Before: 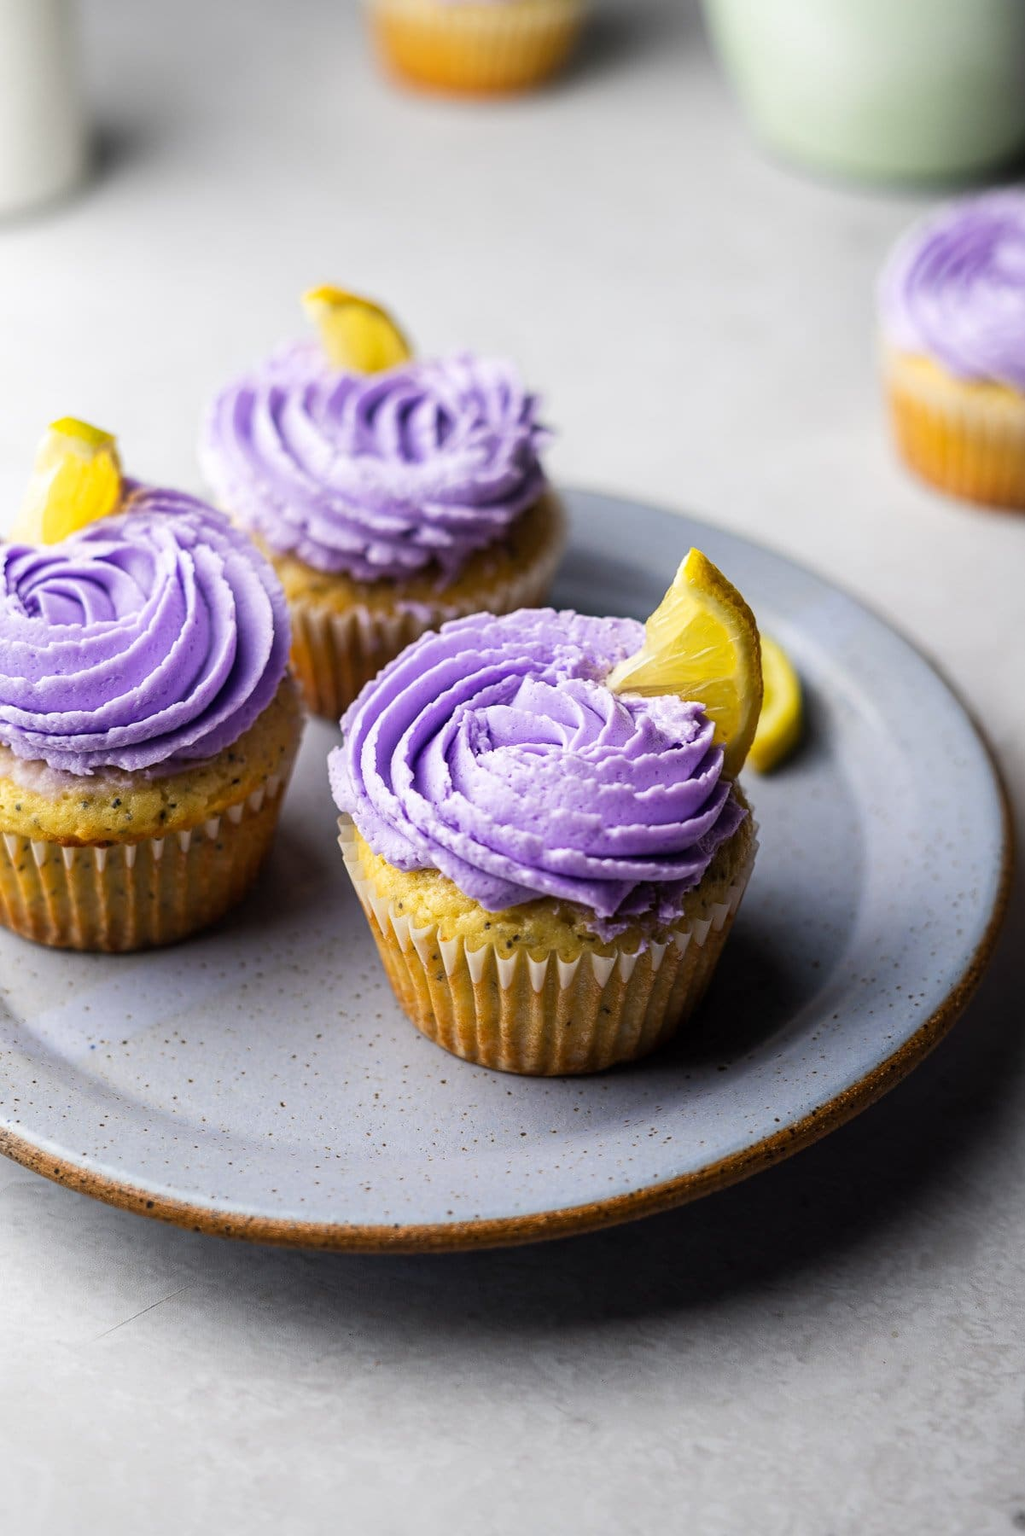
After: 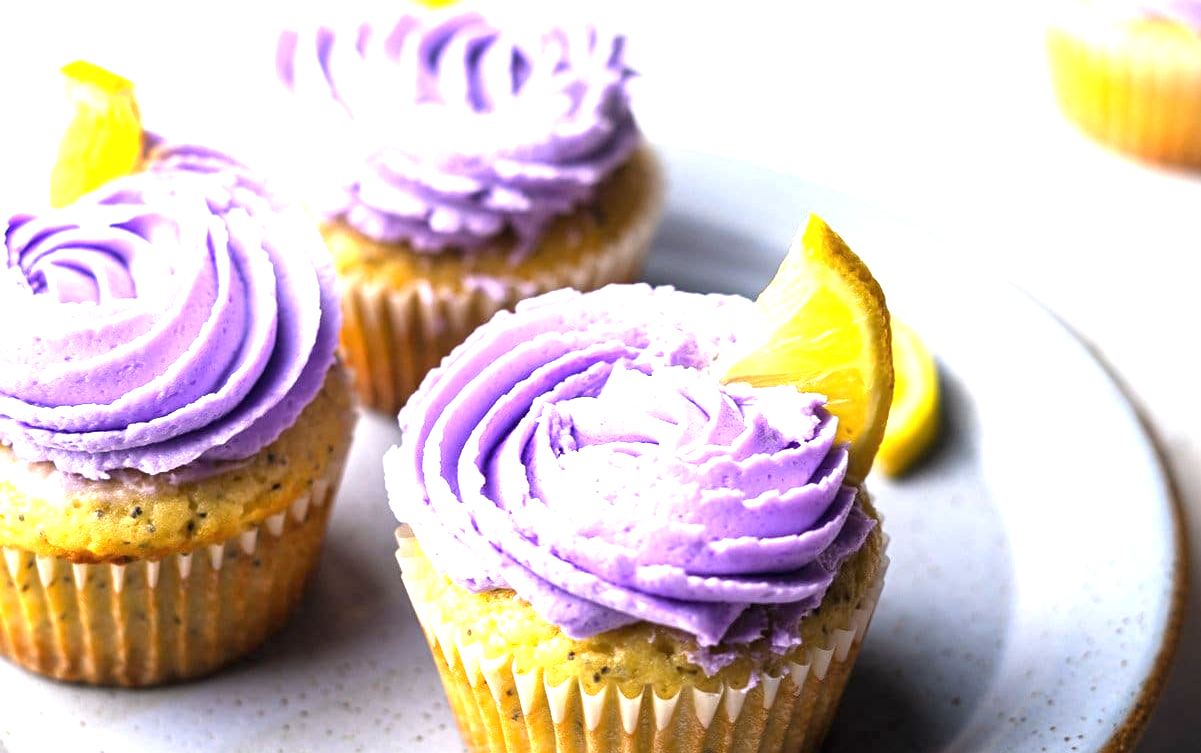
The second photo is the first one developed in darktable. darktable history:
color correction: highlights a* -0.182, highlights b* -0.124
exposure: black level correction 0, exposure 1.35 EV, compensate exposure bias true, compensate highlight preservation false
crop and rotate: top 23.84%, bottom 34.294%
